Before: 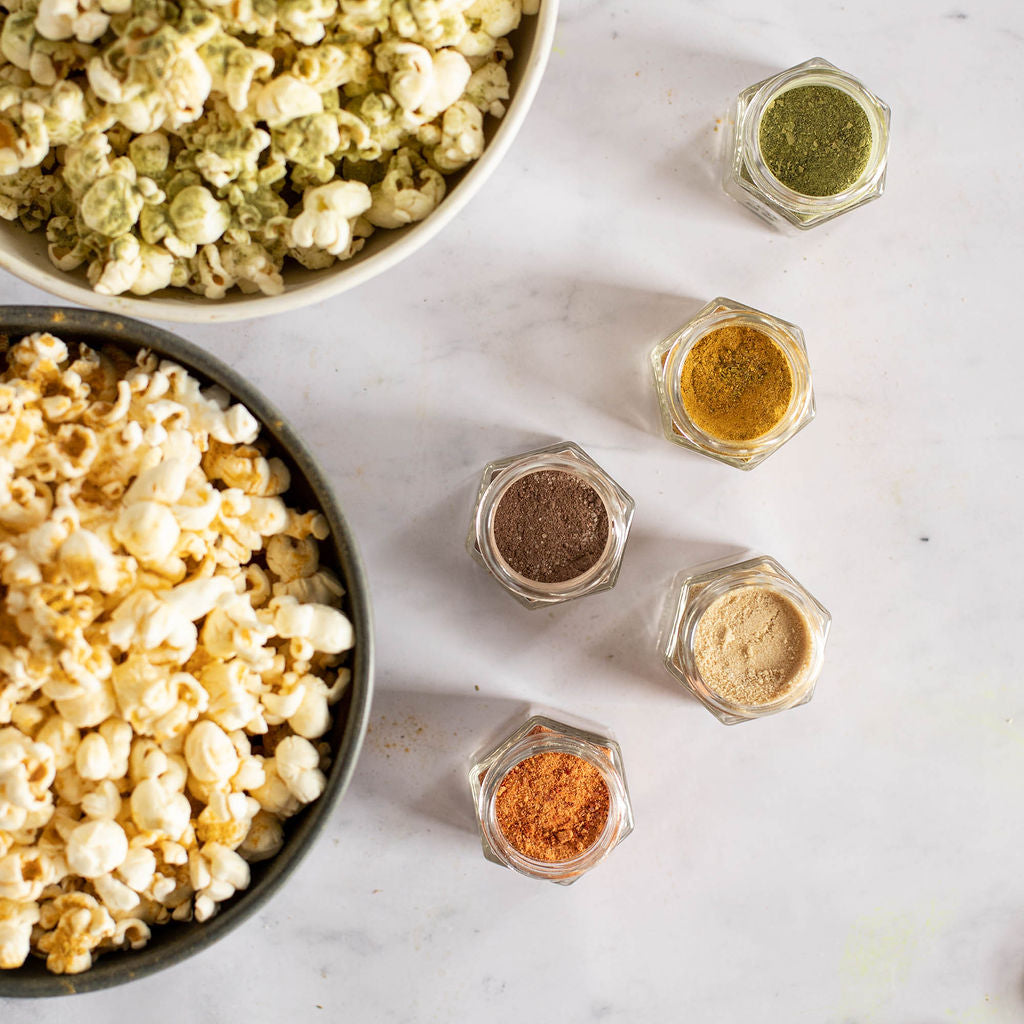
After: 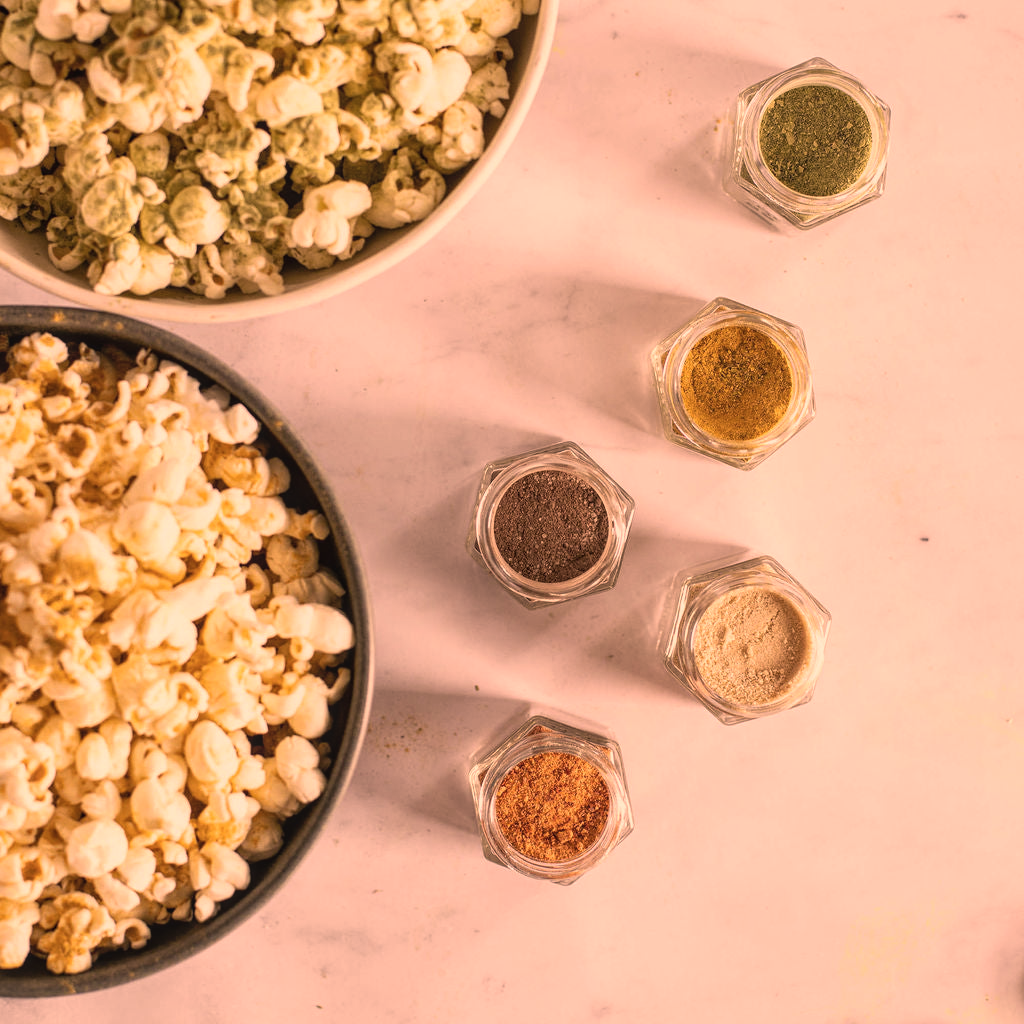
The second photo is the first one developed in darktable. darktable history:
local contrast: detail 110%
color correction: highlights a* 40, highlights b* 40, saturation 0.69
